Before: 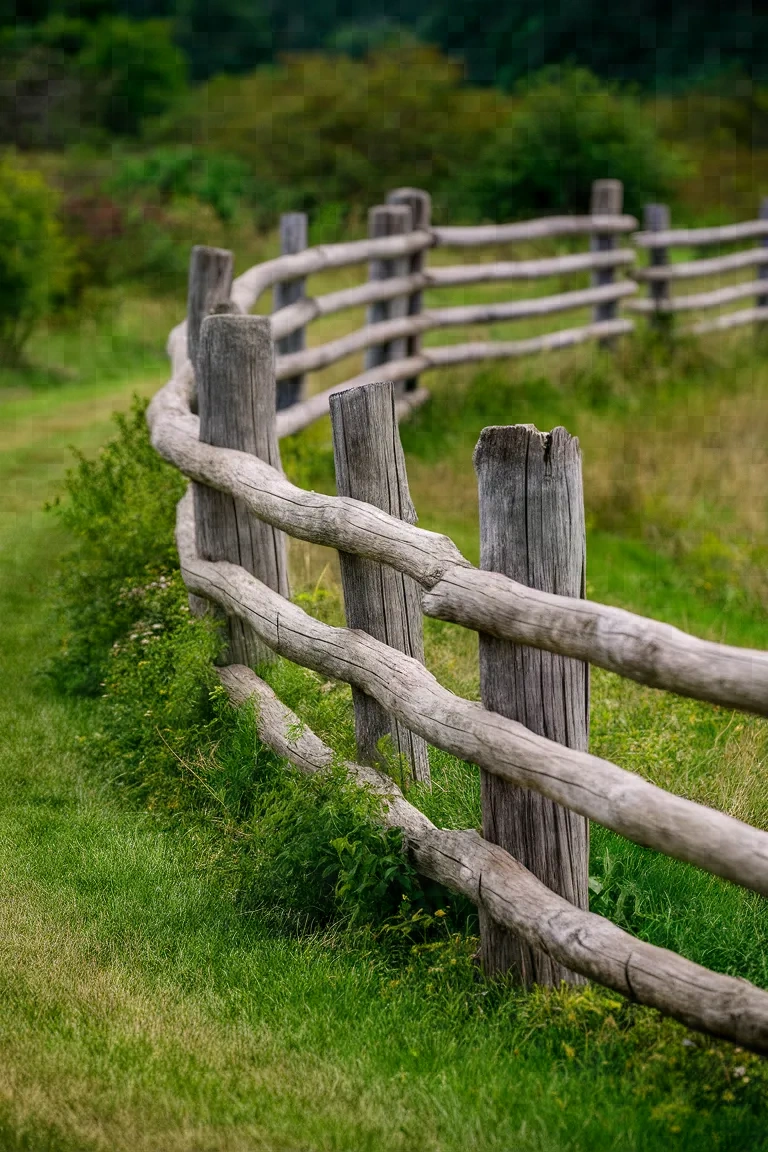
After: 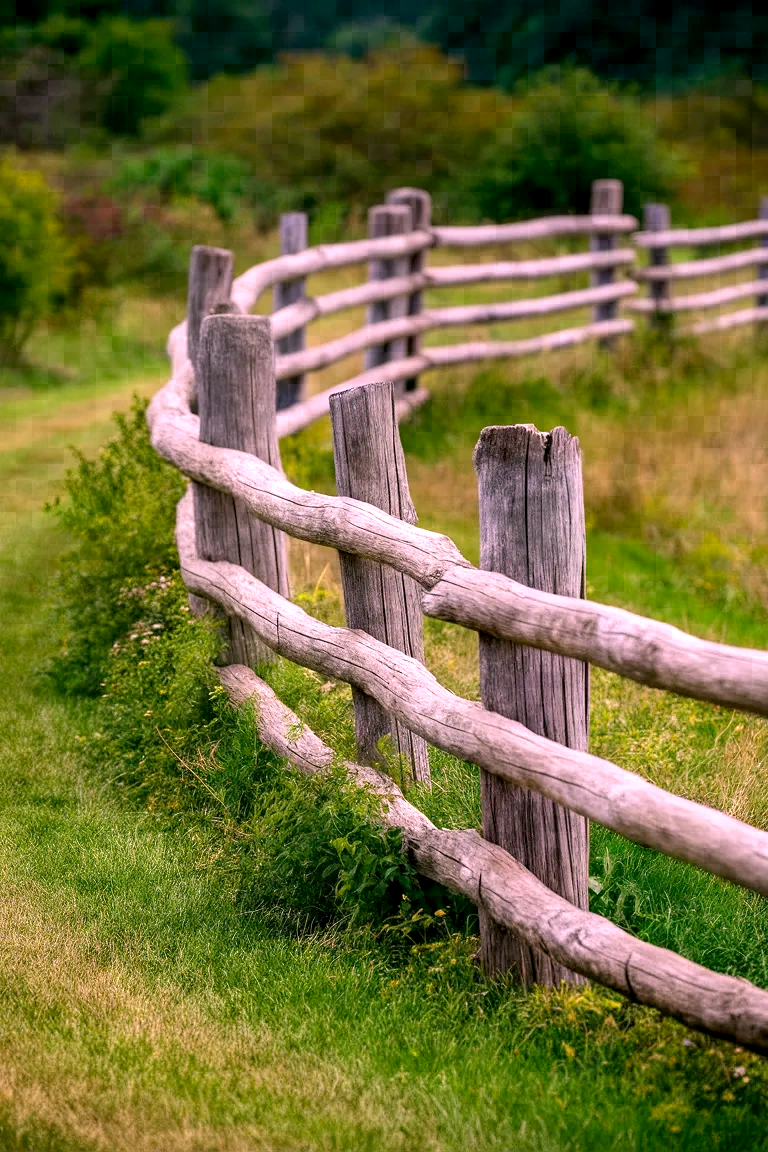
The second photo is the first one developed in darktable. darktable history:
white balance: red 1.188, blue 1.11
exposure: black level correction 0.003, exposure 0.383 EV, compensate highlight preservation false
